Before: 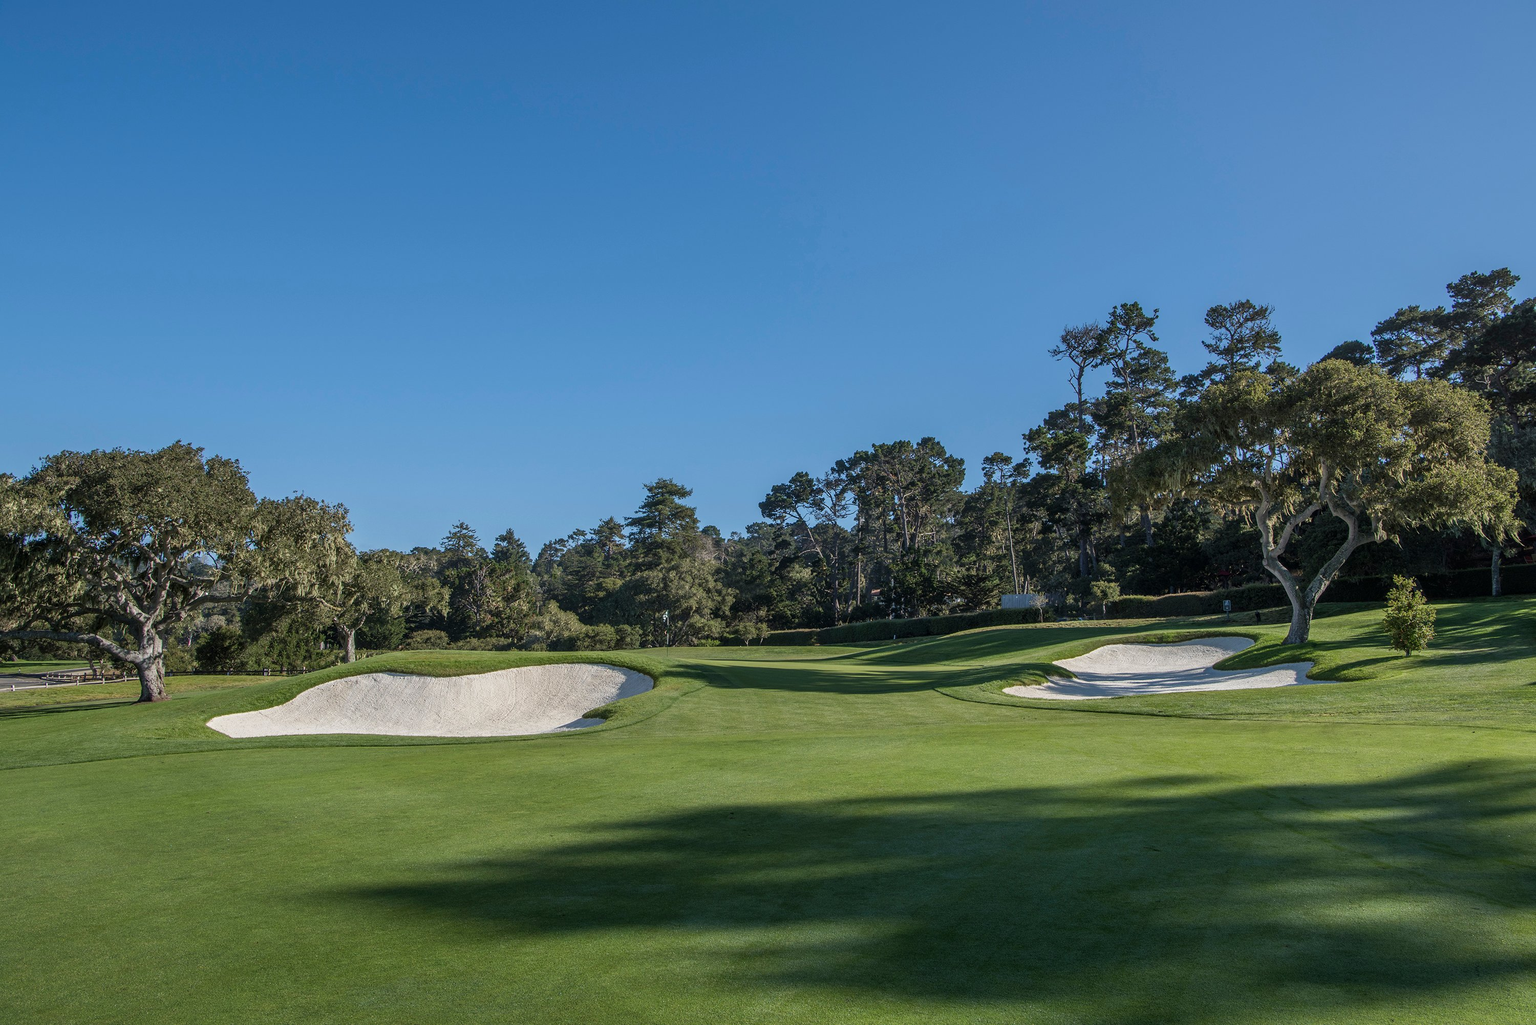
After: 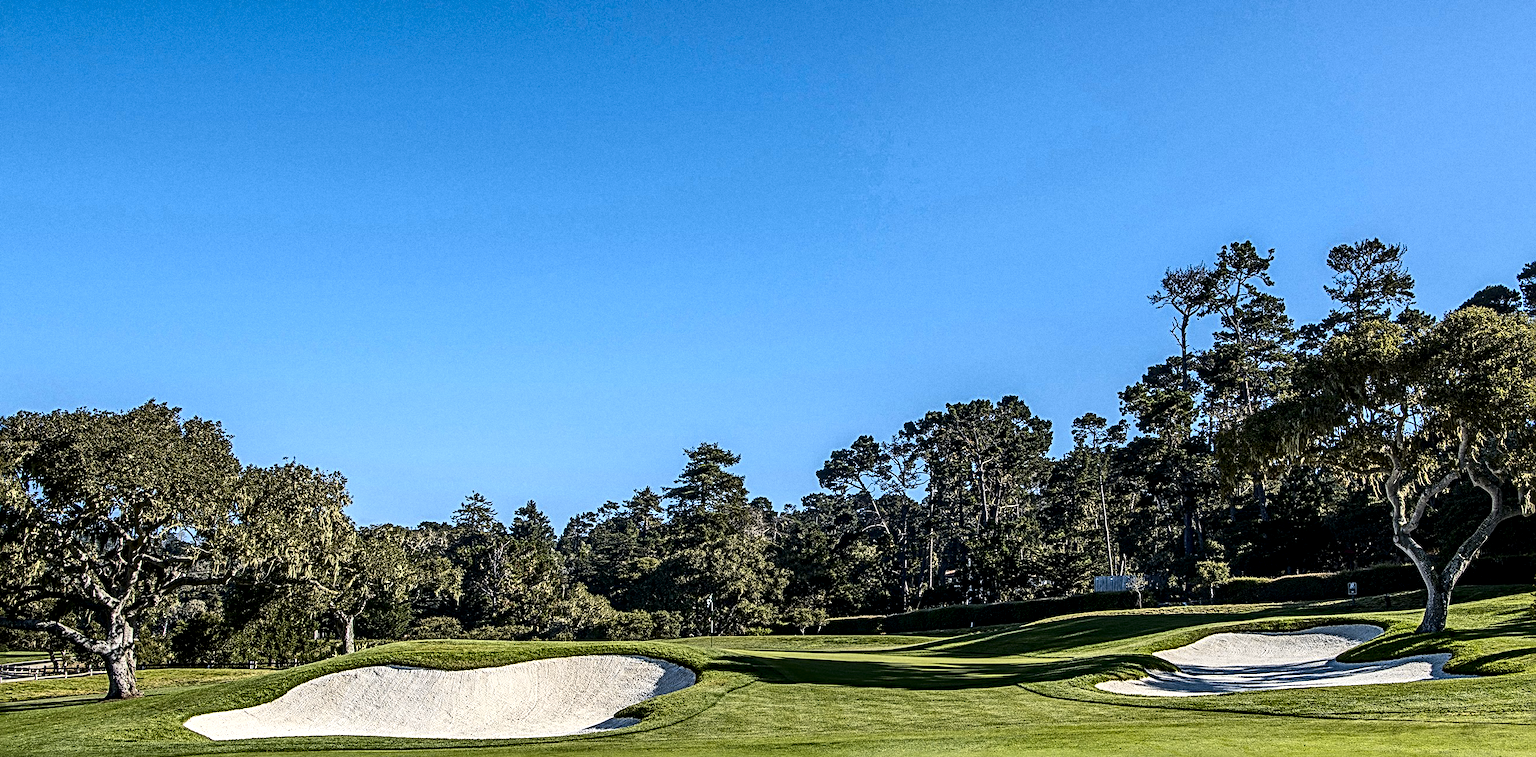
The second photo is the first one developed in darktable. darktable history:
crop: left 3.015%, top 8.969%, right 9.647%, bottom 26.457%
tone equalizer: -8 EV -0.417 EV, -7 EV -0.389 EV, -6 EV -0.333 EV, -5 EV -0.222 EV, -3 EV 0.222 EV, -2 EV 0.333 EV, -1 EV 0.389 EV, +0 EV 0.417 EV, edges refinement/feathering 500, mask exposure compensation -1.57 EV, preserve details no
grain: coarseness 0.09 ISO
local contrast: detail 142%
sharpen: radius 3.69, amount 0.928
contrast brightness saturation: contrast 0.28
color contrast: green-magenta contrast 0.85, blue-yellow contrast 1.25, unbound 0
